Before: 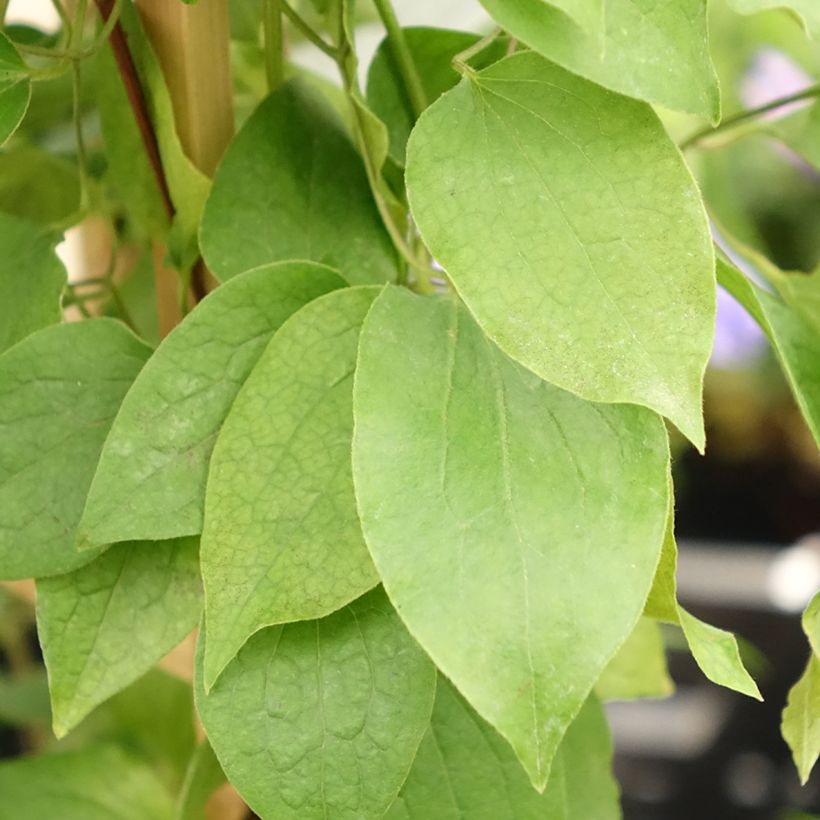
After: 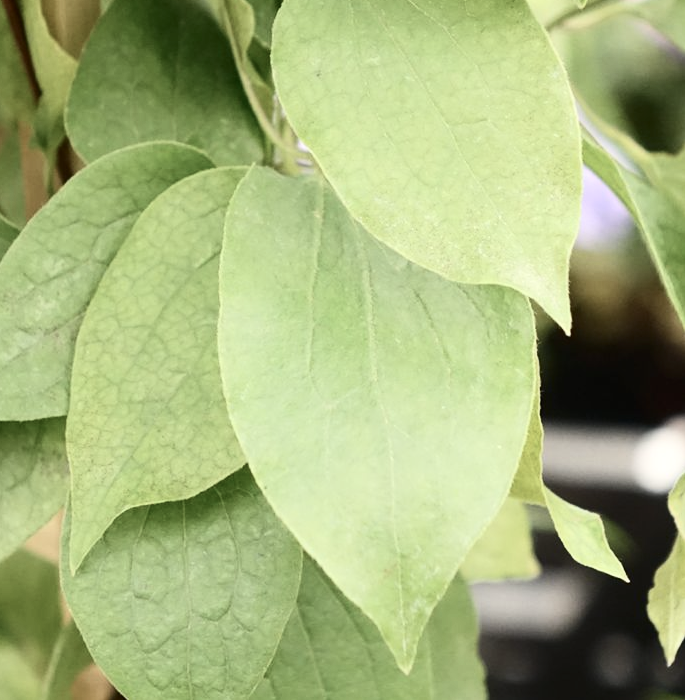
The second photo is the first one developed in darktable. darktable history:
contrast brightness saturation: contrast 0.253, saturation -0.321
crop: left 16.372%, top 14.558%
